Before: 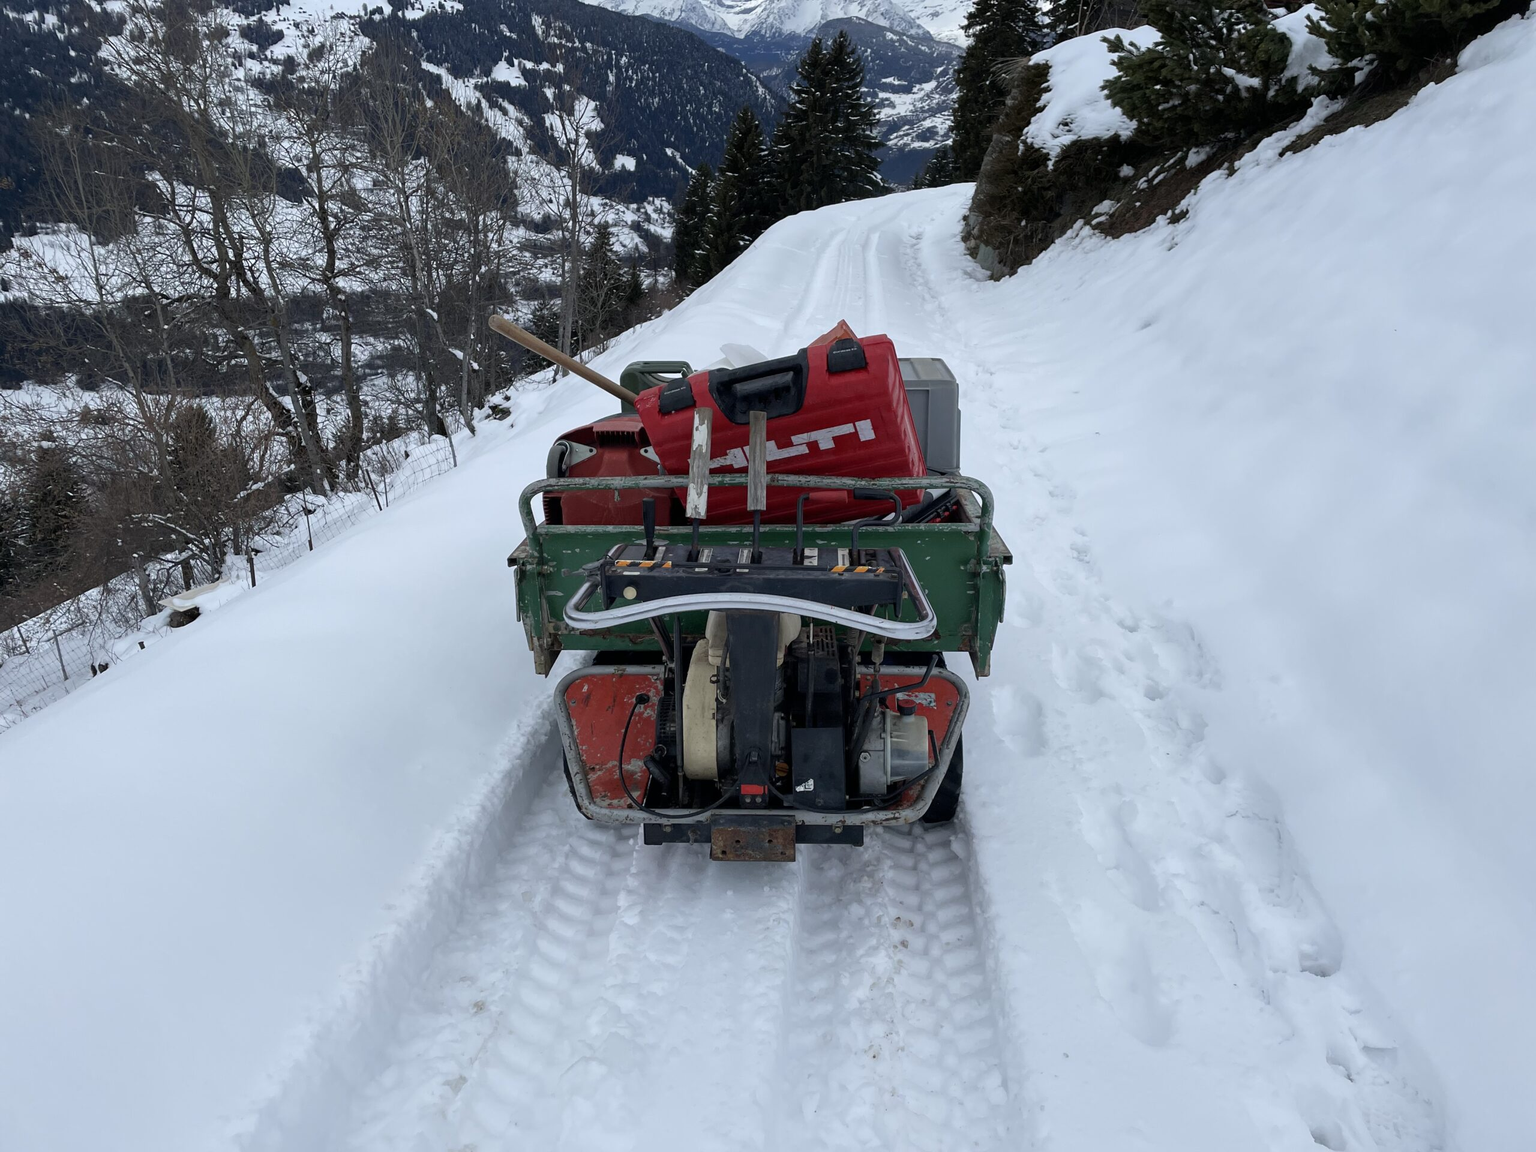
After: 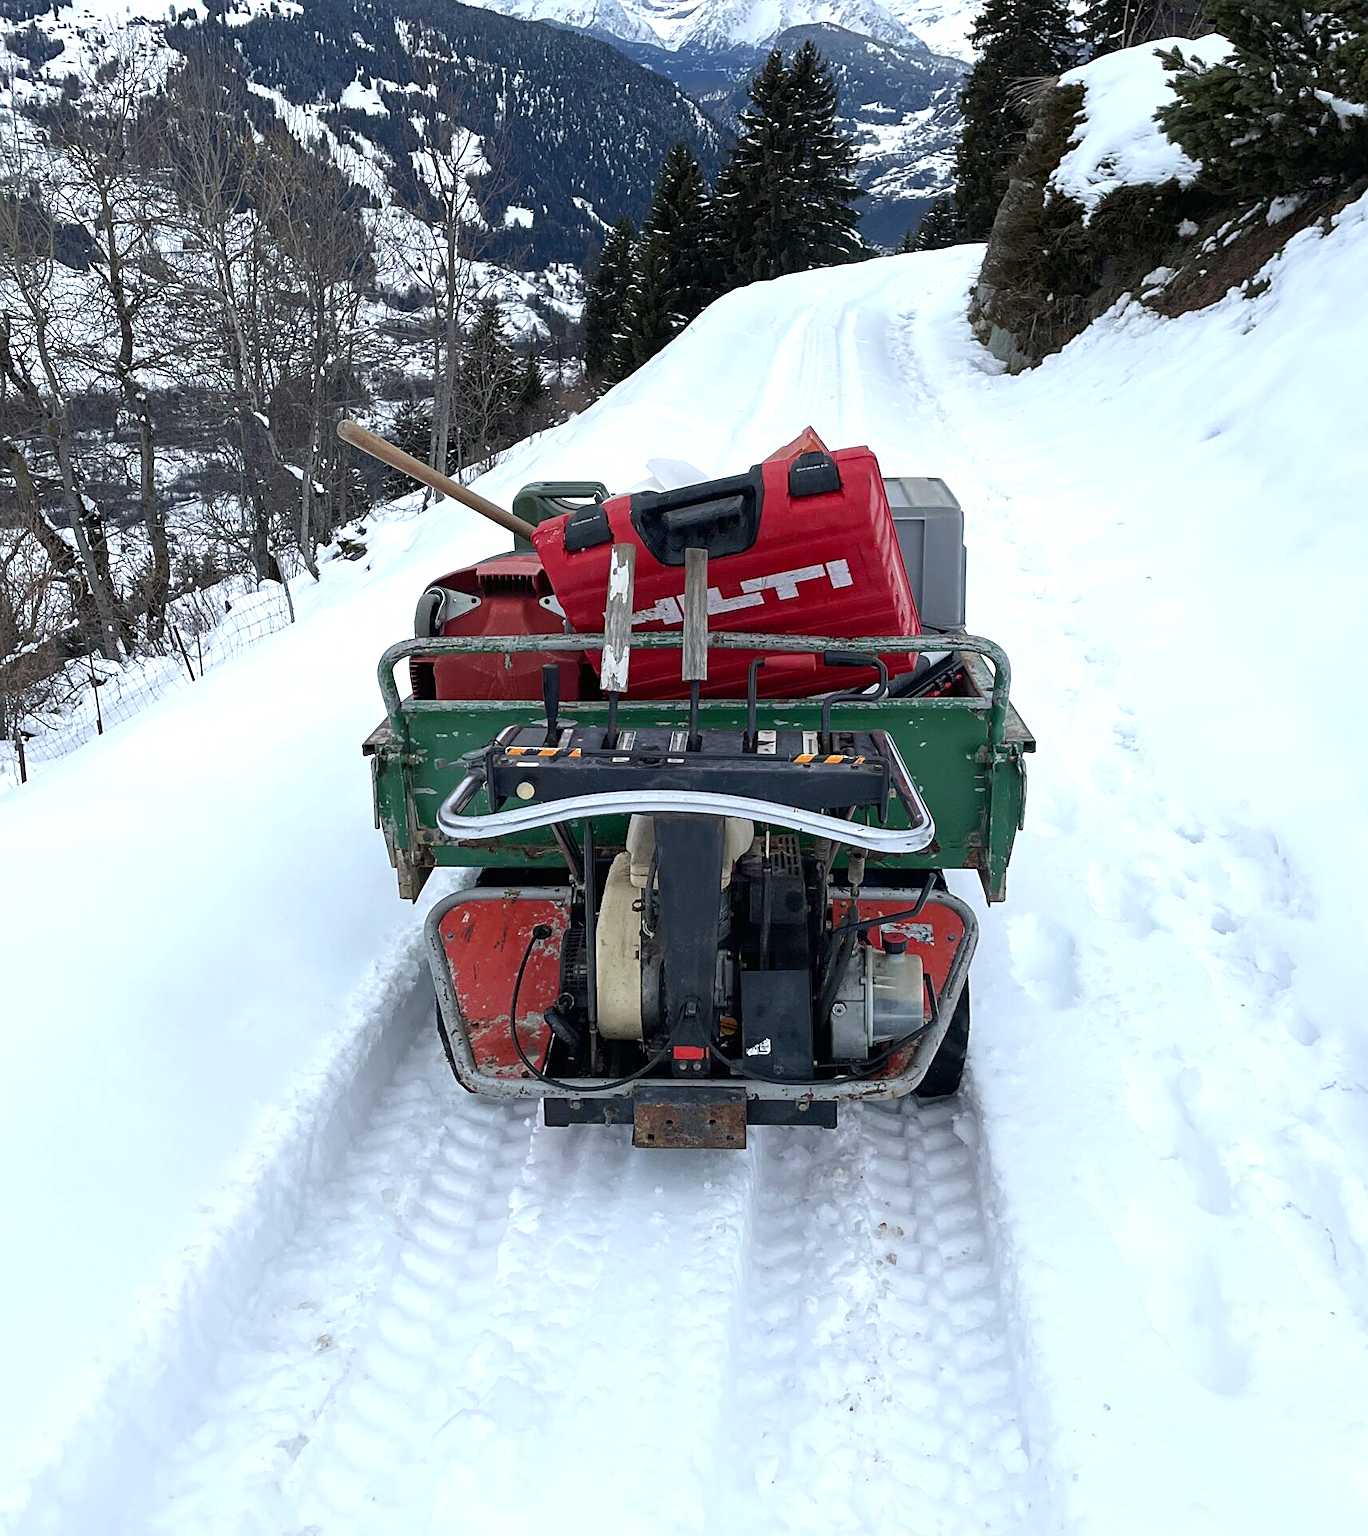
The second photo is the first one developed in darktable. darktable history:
exposure: black level correction 0, exposure 0.7 EV, compensate highlight preservation false
color zones: curves: ch0 [(0, 0.6) (0.129, 0.585) (0.193, 0.596) (0.429, 0.5) (0.571, 0.5) (0.714, 0.5) (0.857, 0.5) (1, 0.6)]; ch1 [(0, 0.453) (0.112, 0.245) (0.213, 0.252) (0.429, 0.233) (0.571, 0.231) (0.683, 0.242) (0.857, 0.296) (1, 0.453)], mix -95.62%
crop: left 15.384%, right 17.751%
sharpen: on, module defaults
